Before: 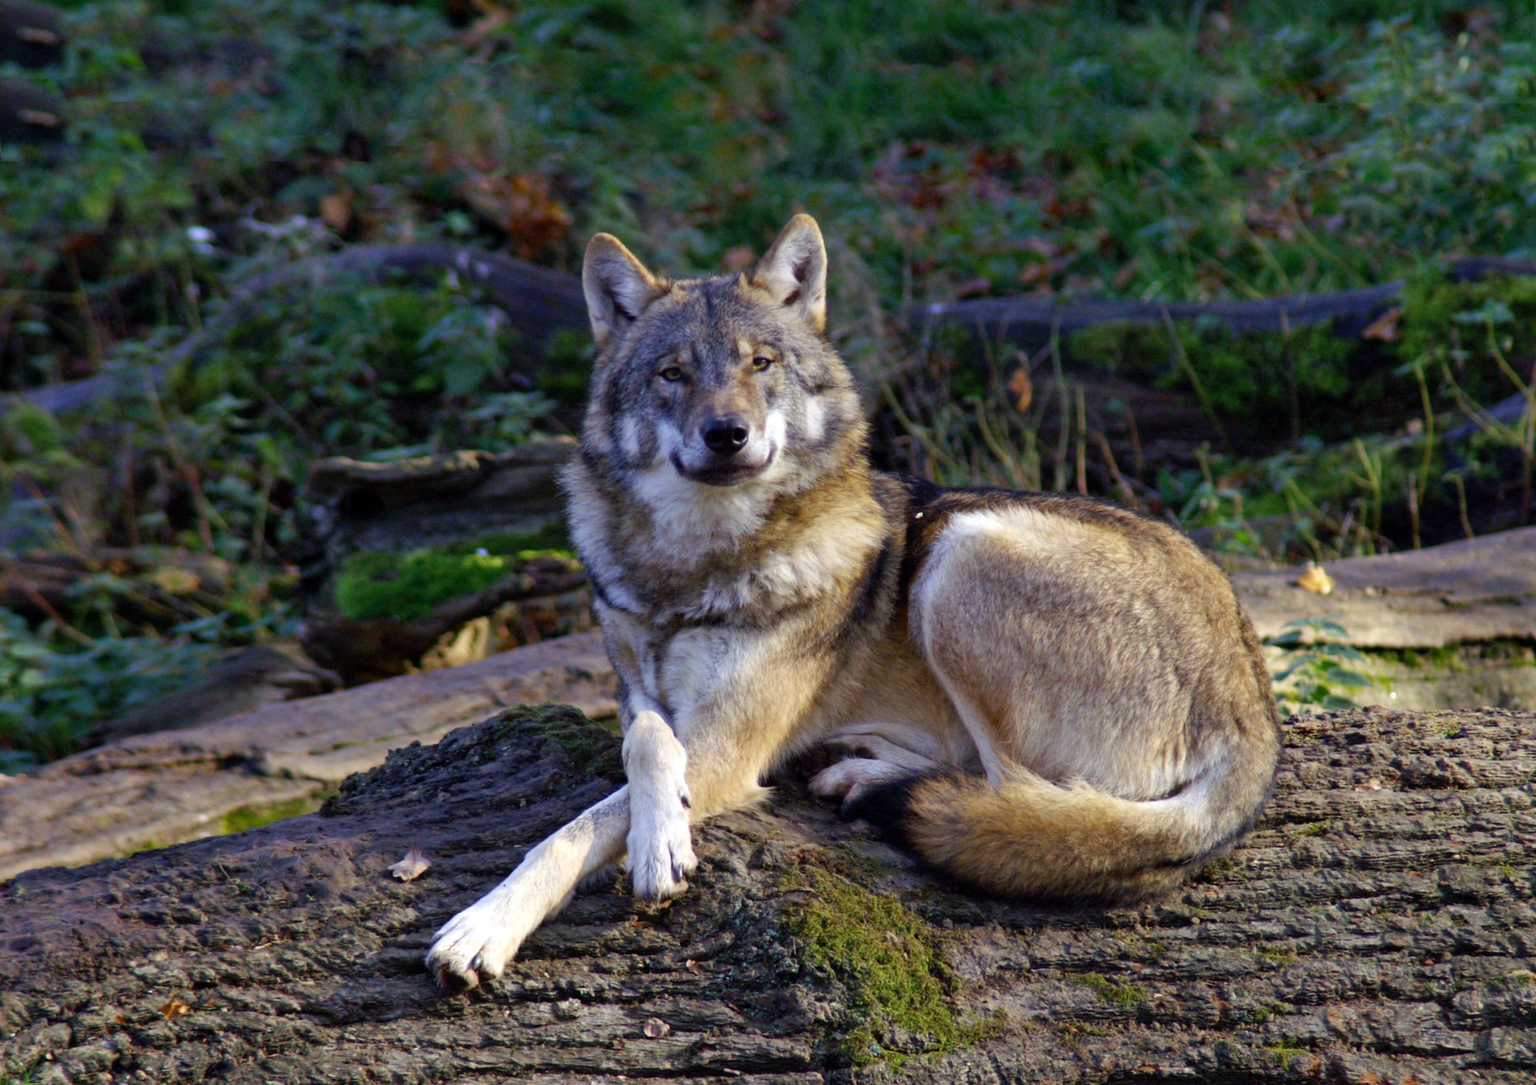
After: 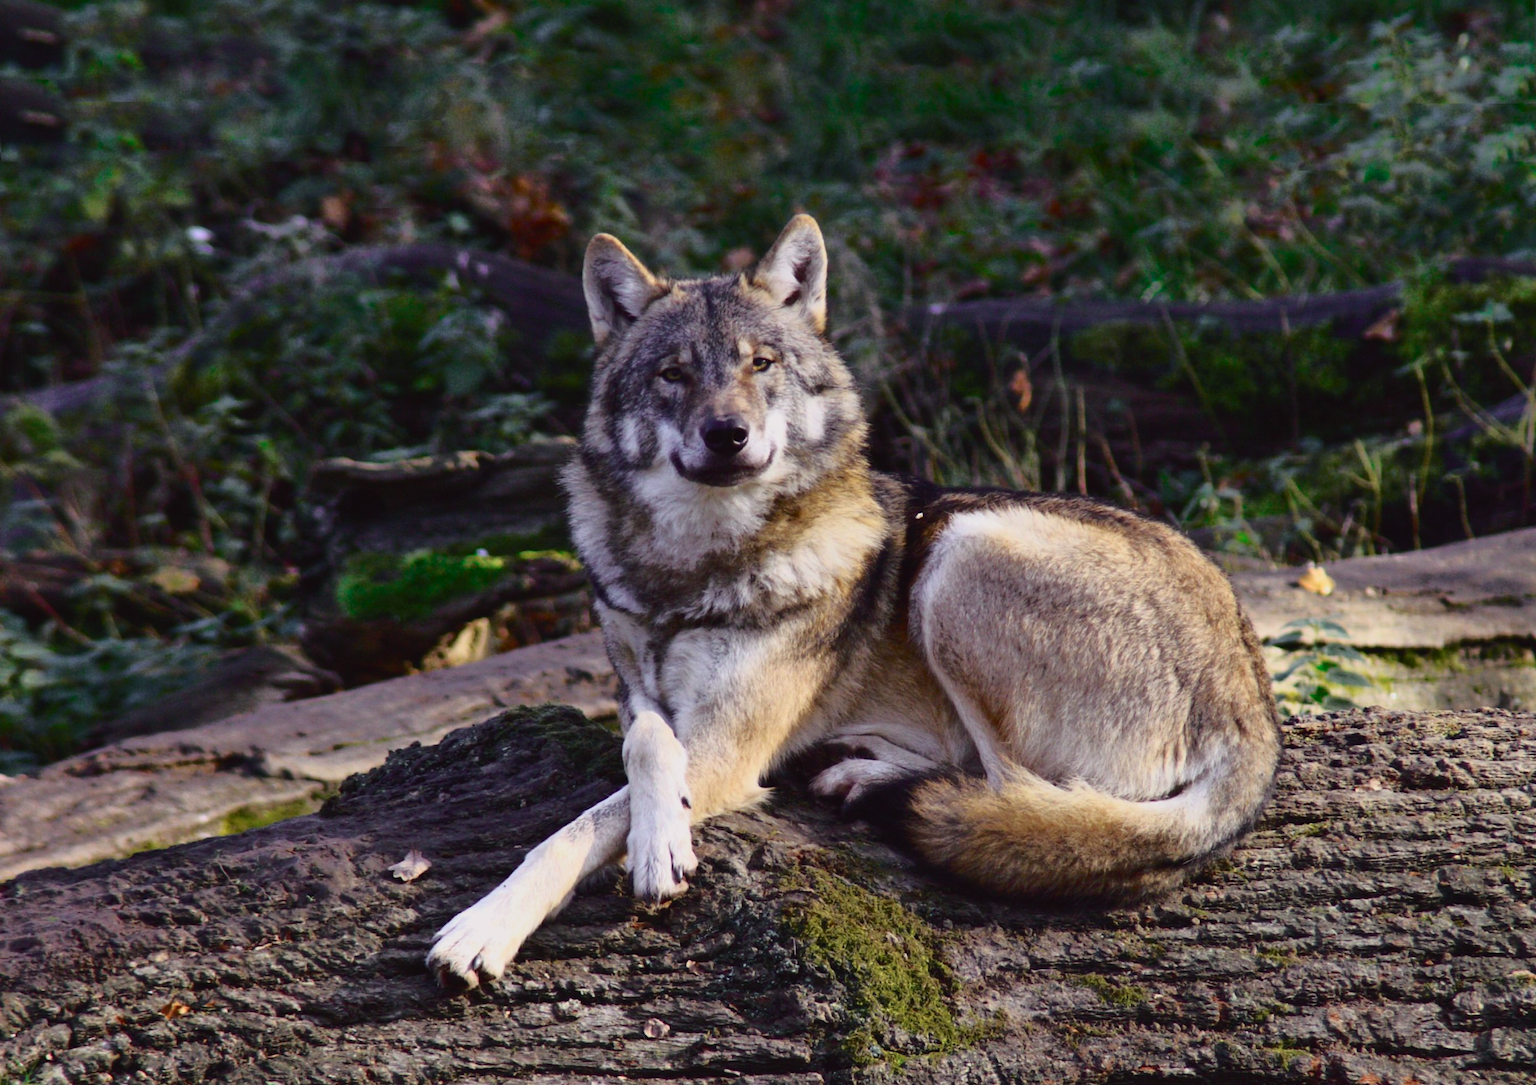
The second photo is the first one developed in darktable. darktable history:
tone curve: curves: ch0 [(0, 0.032) (0.094, 0.08) (0.265, 0.208) (0.41, 0.417) (0.498, 0.496) (0.638, 0.673) (0.819, 0.841) (0.96, 0.899)]; ch1 [(0, 0) (0.161, 0.092) (0.37, 0.302) (0.417, 0.434) (0.495, 0.504) (0.576, 0.589) (0.725, 0.765) (1, 1)]; ch2 [(0, 0) (0.352, 0.403) (0.45, 0.469) (0.521, 0.515) (0.59, 0.579) (1, 1)], color space Lab, independent channels, preserve colors none
